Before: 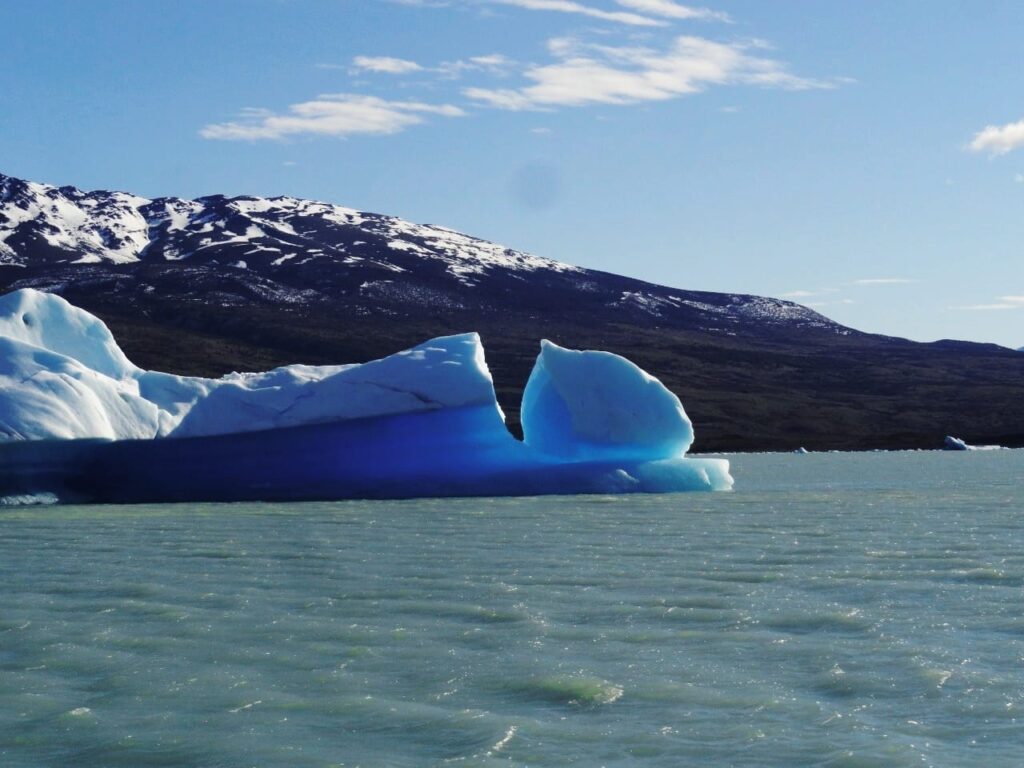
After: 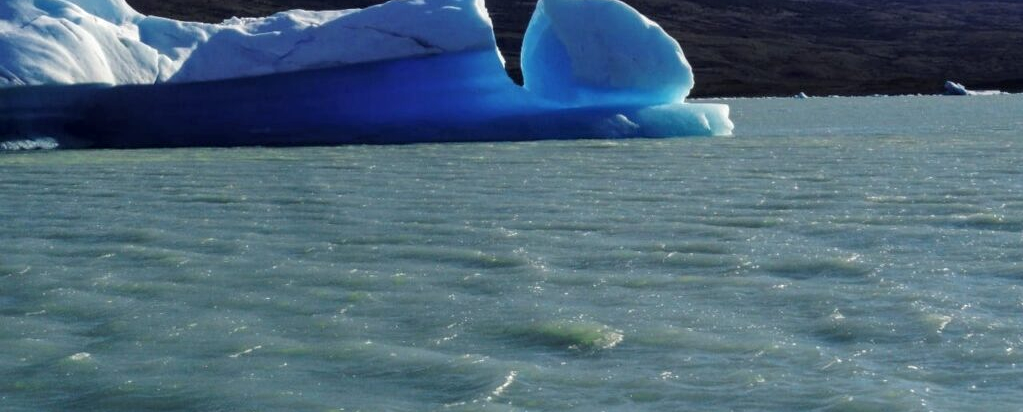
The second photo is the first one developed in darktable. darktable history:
local contrast: detail 130%
crop and rotate: top 46.237%
